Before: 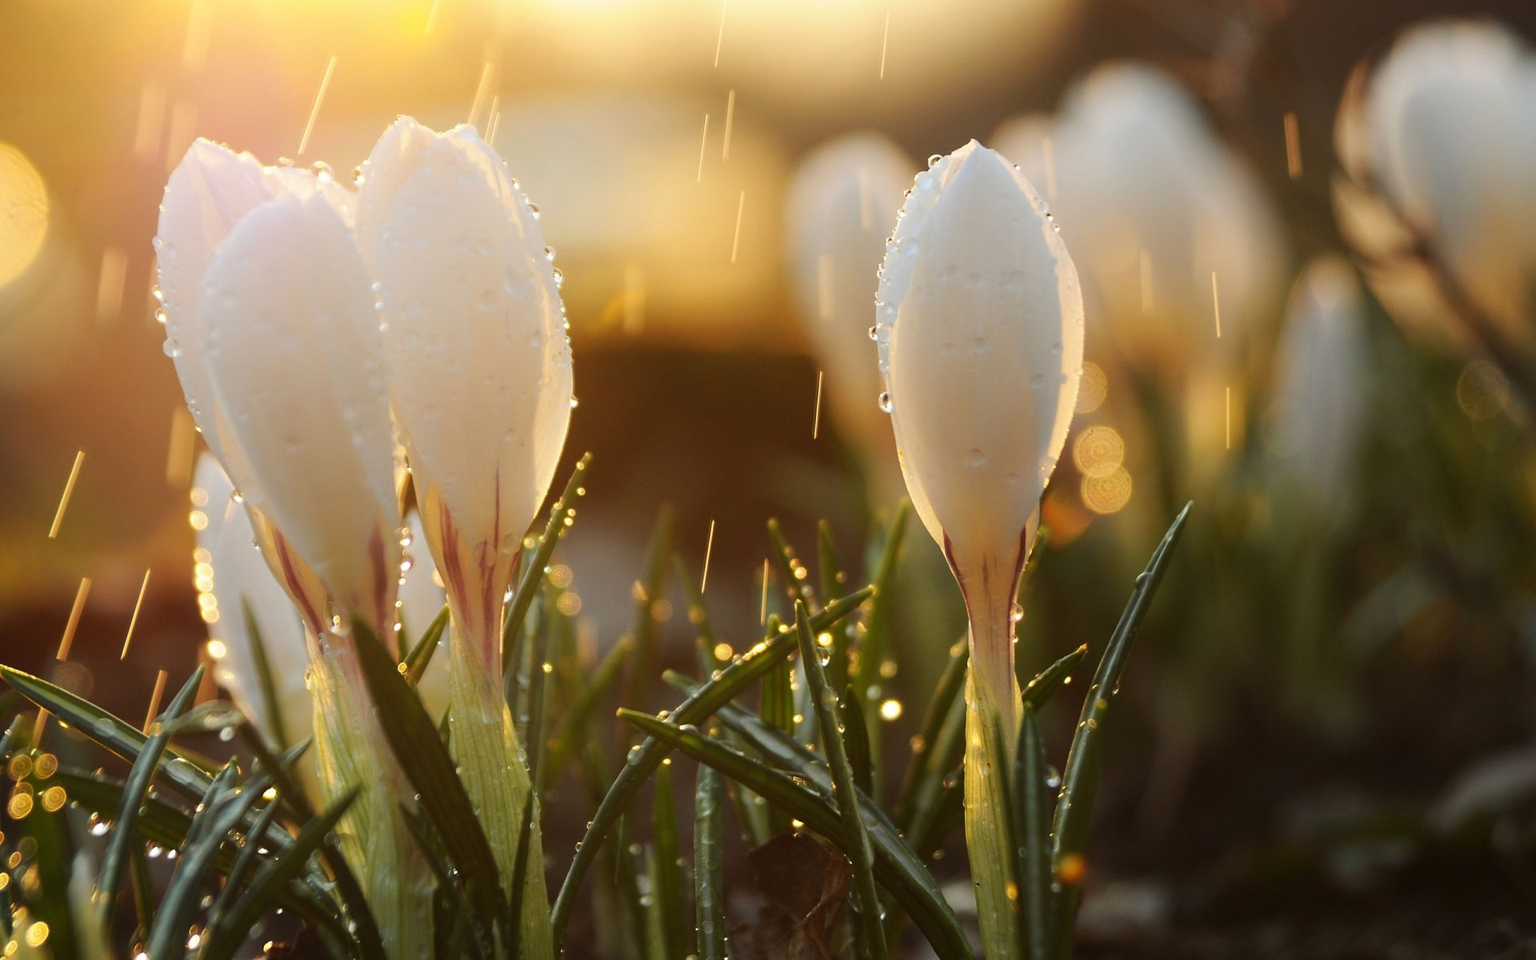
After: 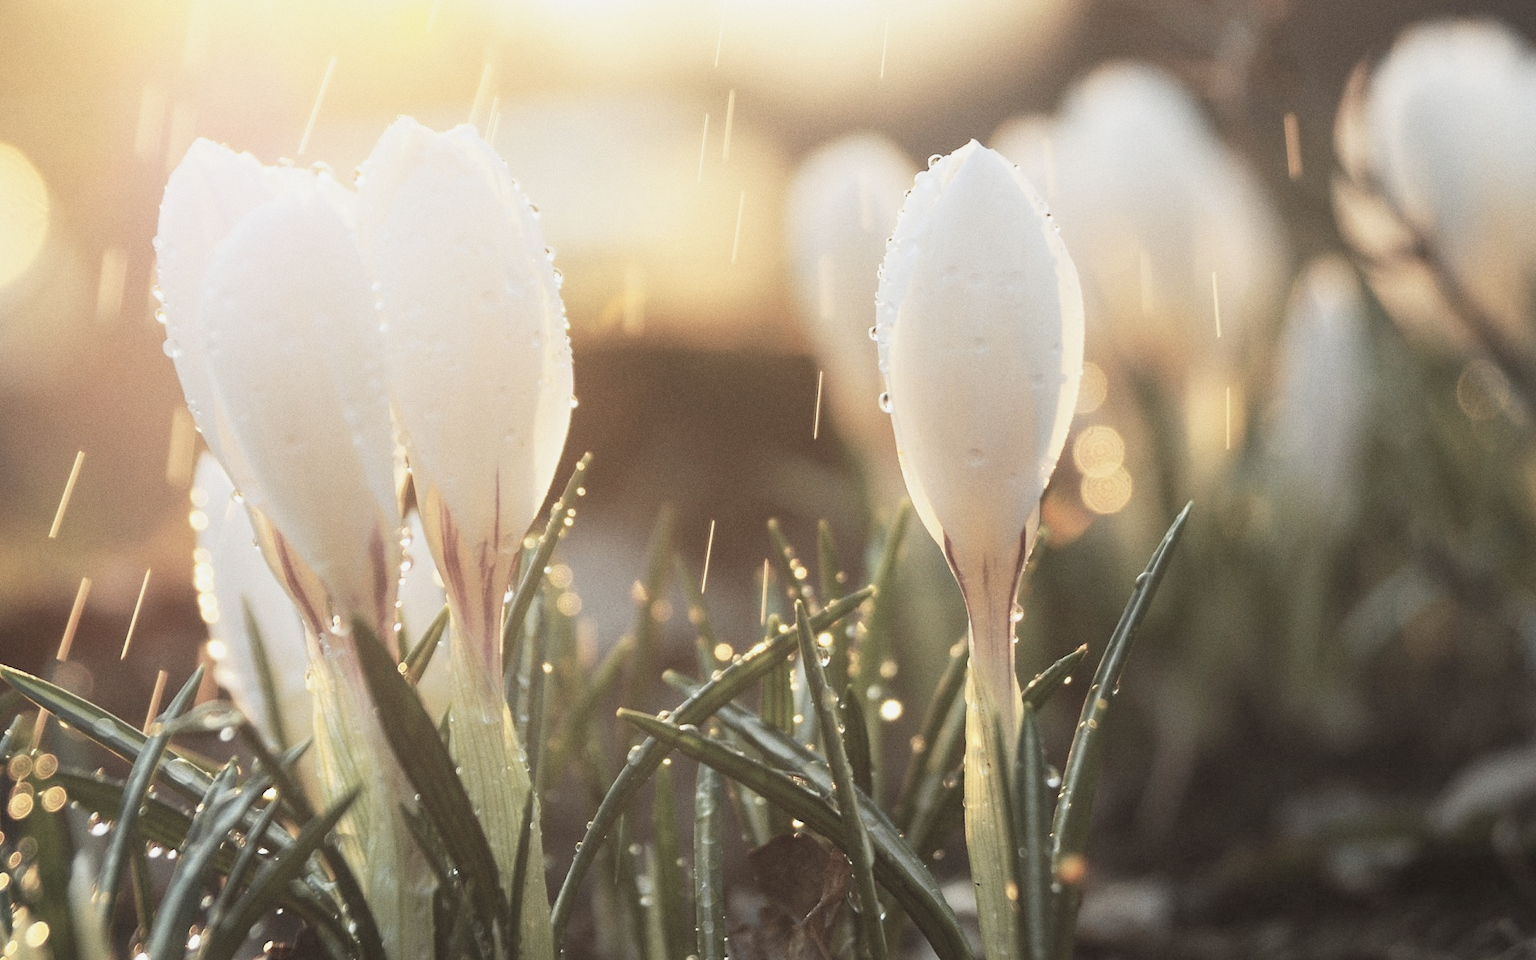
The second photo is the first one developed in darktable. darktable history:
contrast brightness saturation: brightness 0.18, saturation -0.5
base curve: curves: ch0 [(0, 0) (0.088, 0.125) (0.176, 0.251) (0.354, 0.501) (0.613, 0.749) (1, 0.877)], preserve colors none
vibrance: on, module defaults
grain: coarseness 7.08 ISO, strength 21.67%, mid-tones bias 59.58%
